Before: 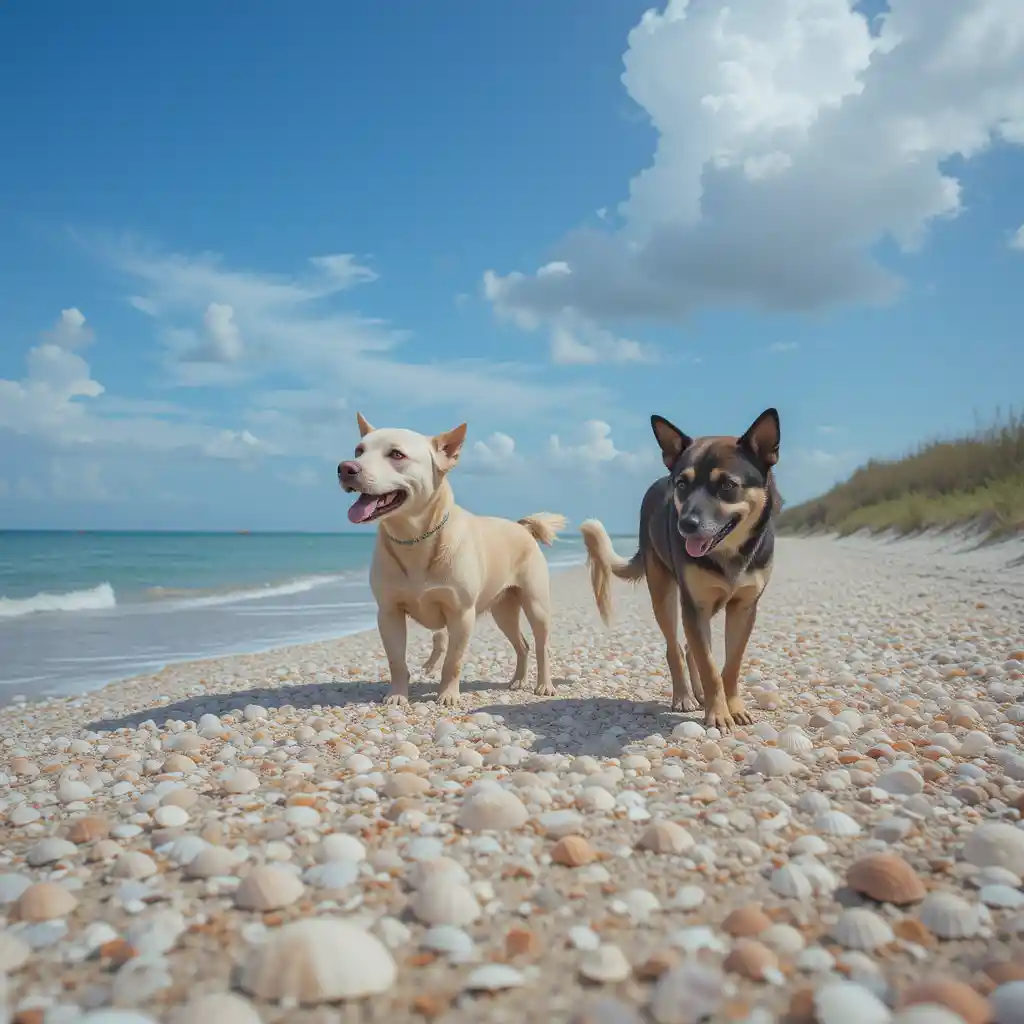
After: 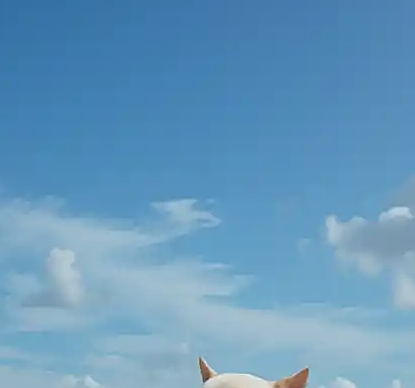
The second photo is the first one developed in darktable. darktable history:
sharpen: amount 0.55
shadows and highlights: shadows 12, white point adjustment 1.2, highlights -0.36, soften with gaussian
crop: left 15.452%, top 5.459%, right 43.956%, bottom 56.62%
contrast brightness saturation: saturation -0.05
